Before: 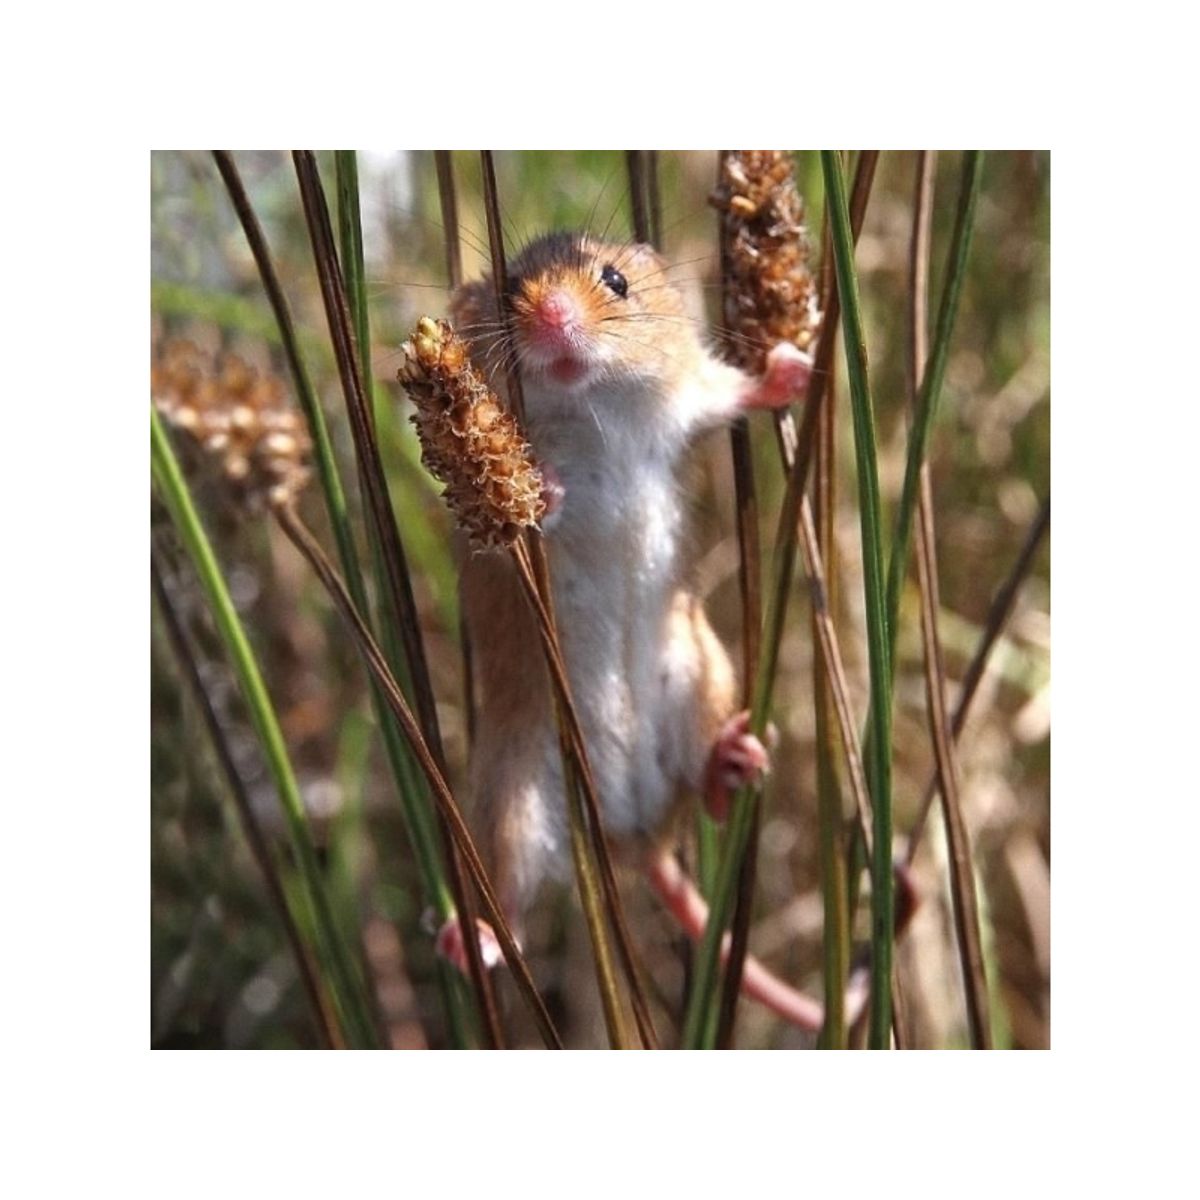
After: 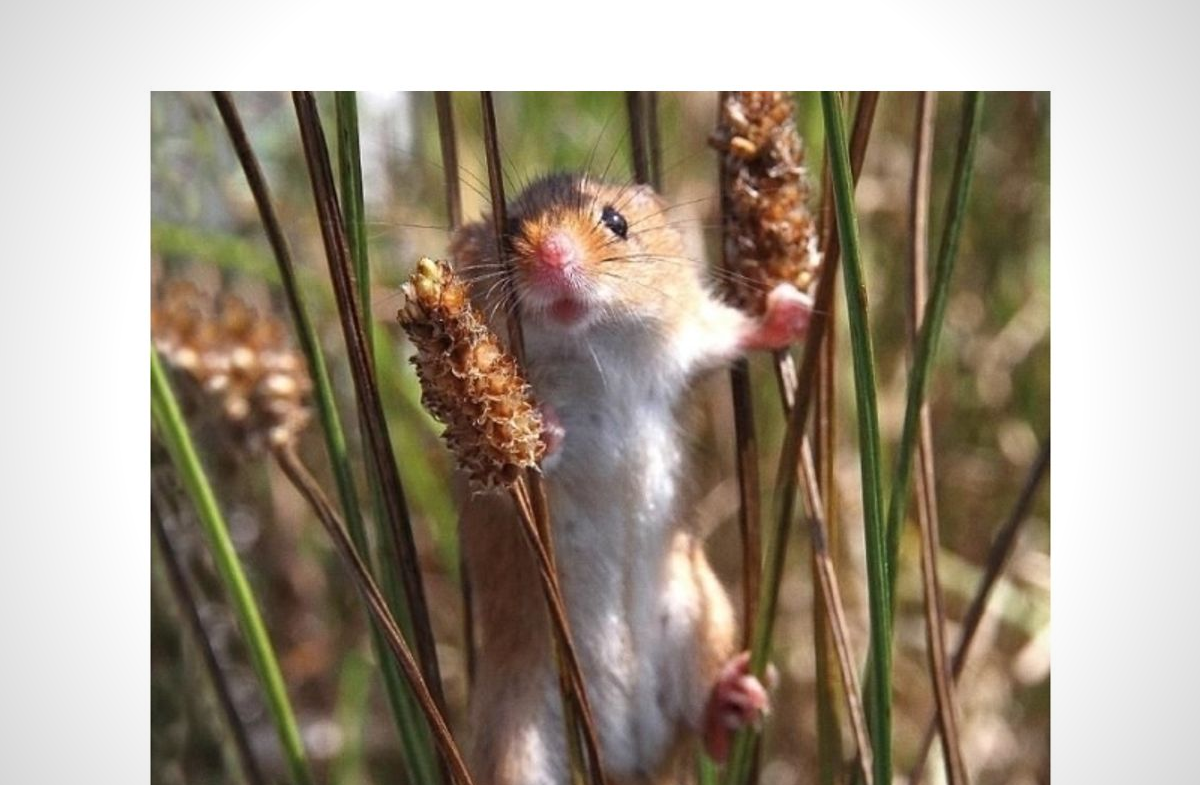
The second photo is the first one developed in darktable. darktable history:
crop and rotate: top 4.967%, bottom 29.561%
vignetting: fall-off radius 61.16%, center (0, 0.005)
